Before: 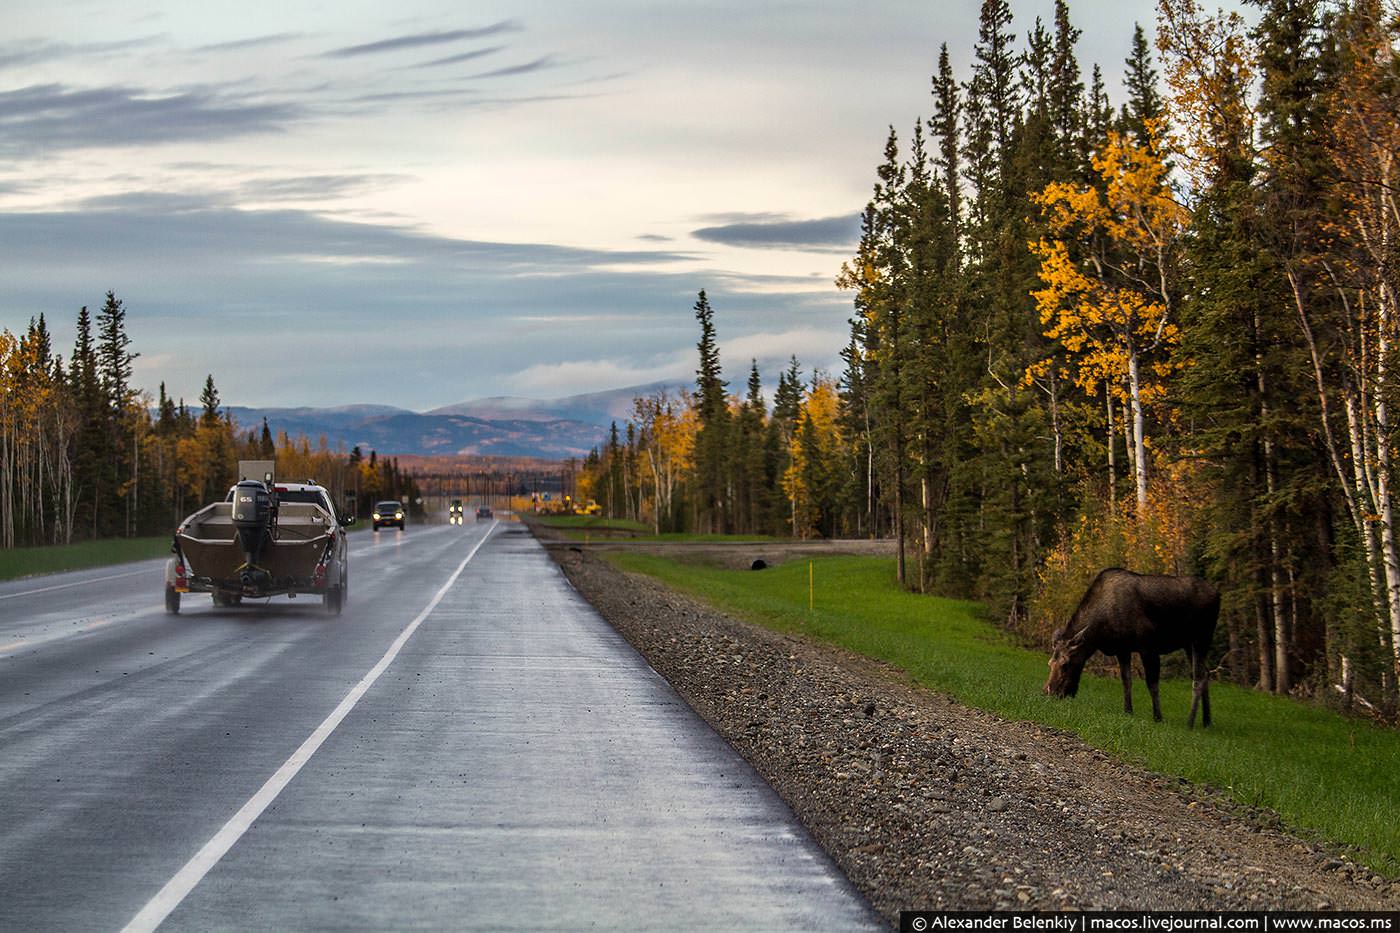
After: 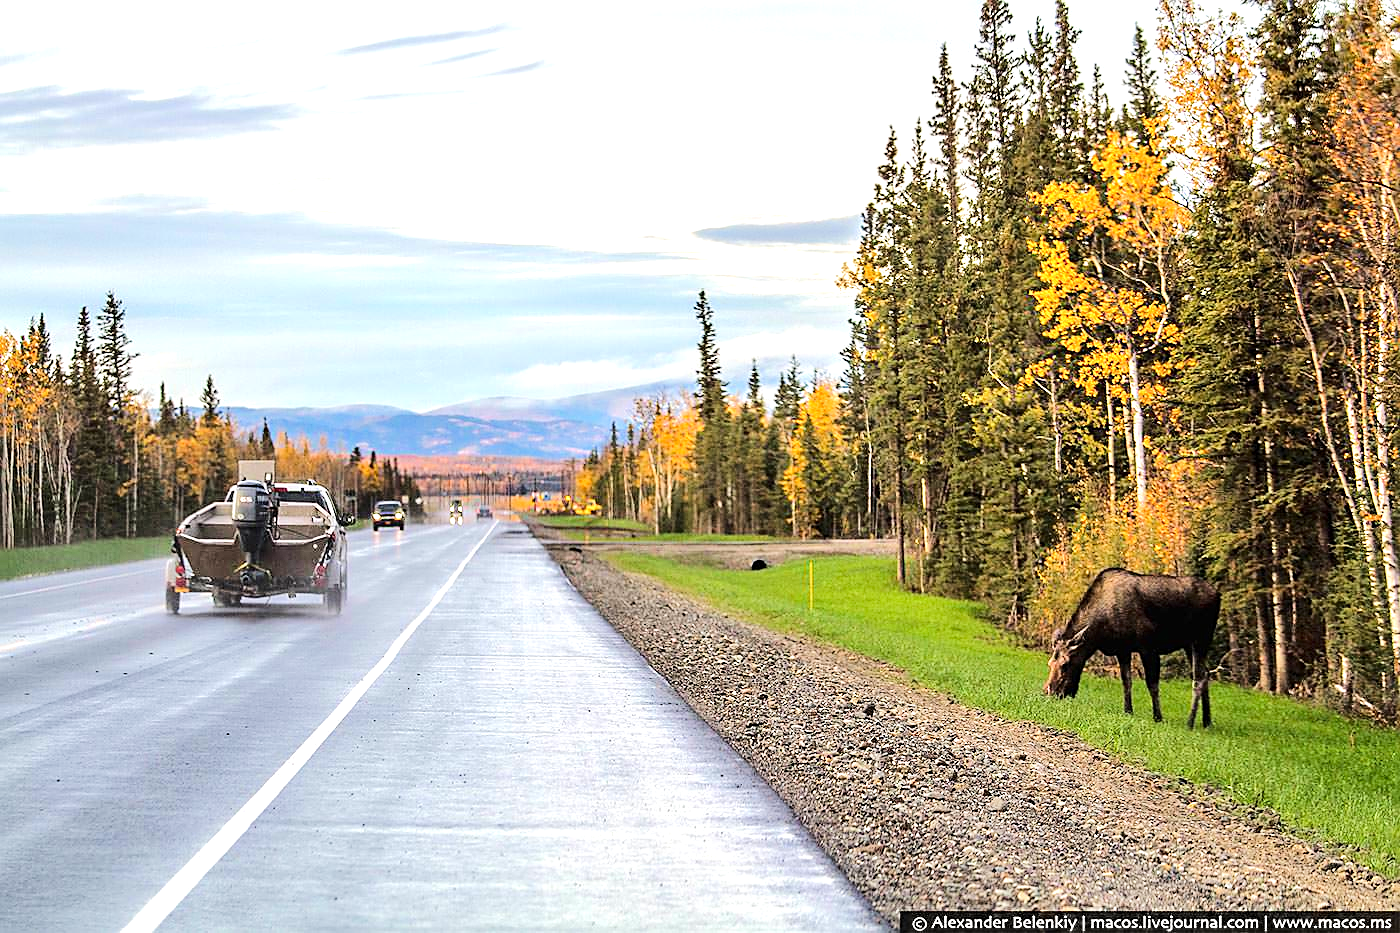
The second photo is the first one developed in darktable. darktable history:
sharpen: on, module defaults
tone equalizer: -7 EV 0.148 EV, -6 EV 0.608 EV, -5 EV 1.16 EV, -4 EV 1.33 EV, -3 EV 1.14 EV, -2 EV 0.6 EV, -1 EV 0.16 EV, edges refinement/feathering 500, mask exposure compensation -1.57 EV, preserve details no
exposure: black level correction 0, exposure 1.001 EV, compensate highlight preservation false
